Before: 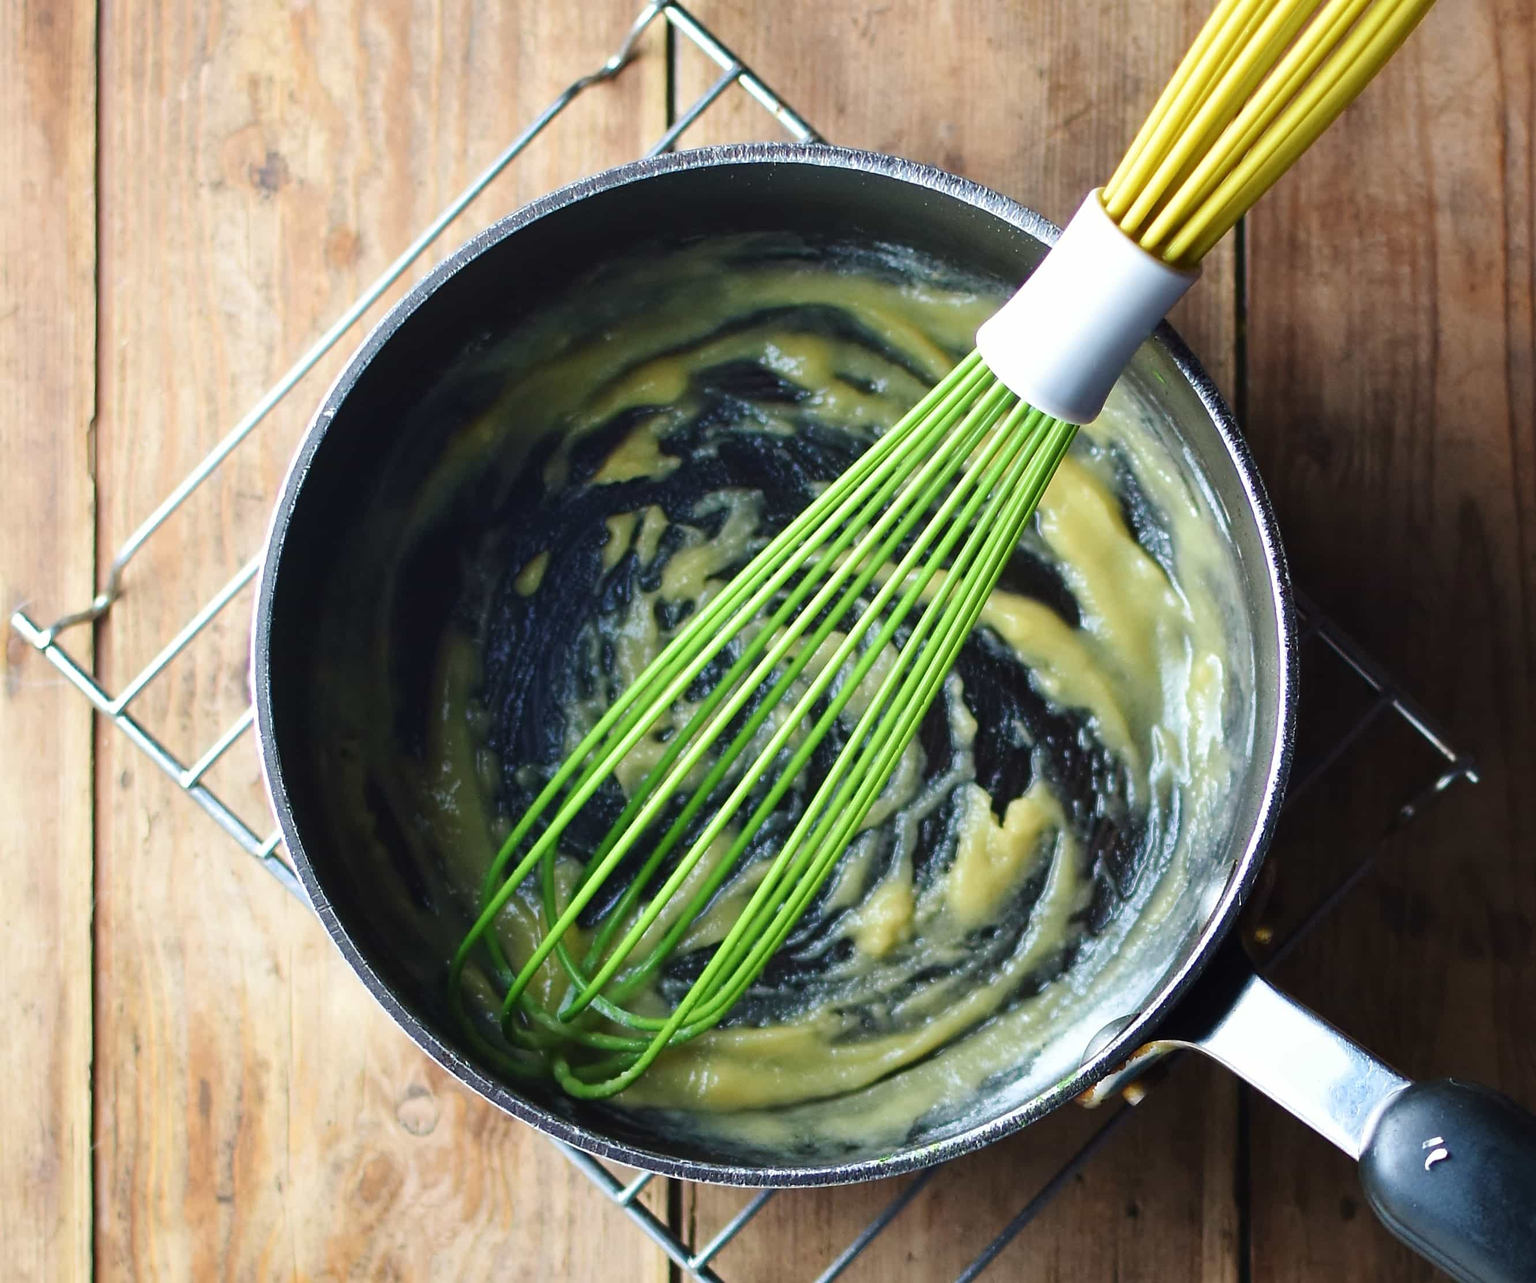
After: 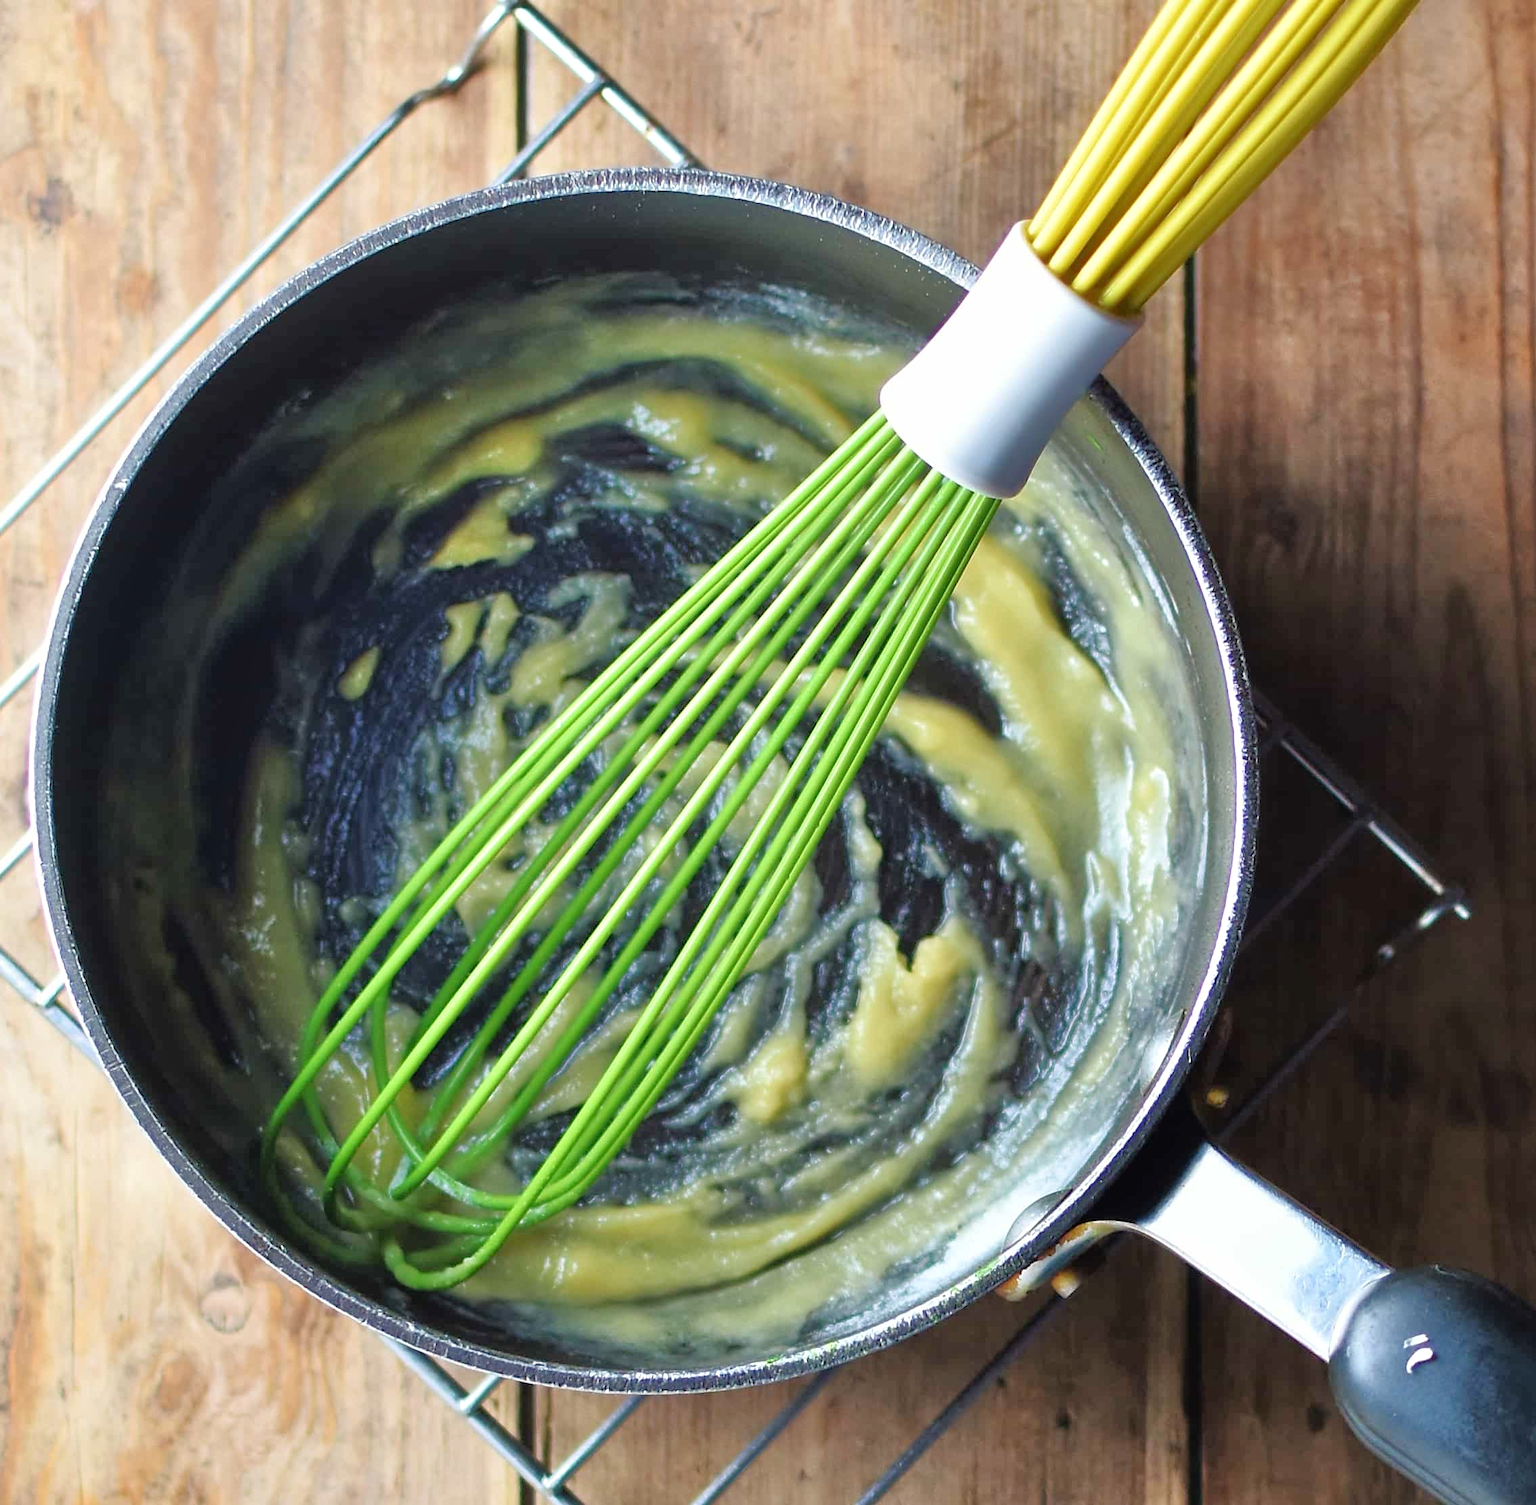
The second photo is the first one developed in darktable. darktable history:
crop and rotate: left 14.751%
tone equalizer: -7 EV 0.162 EV, -6 EV 0.58 EV, -5 EV 1.13 EV, -4 EV 1.34 EV, -3 EV 1.17 EV, -2 EV 0.6 EV, -1 EV 0.149 EV, smoothing 1
